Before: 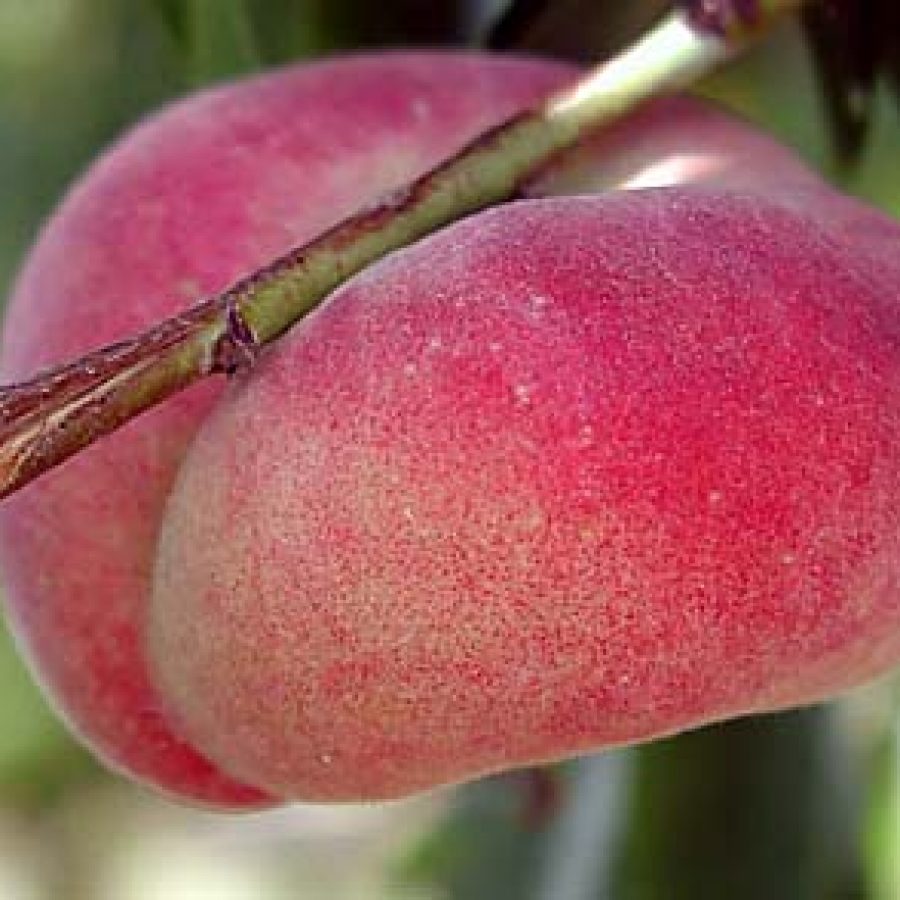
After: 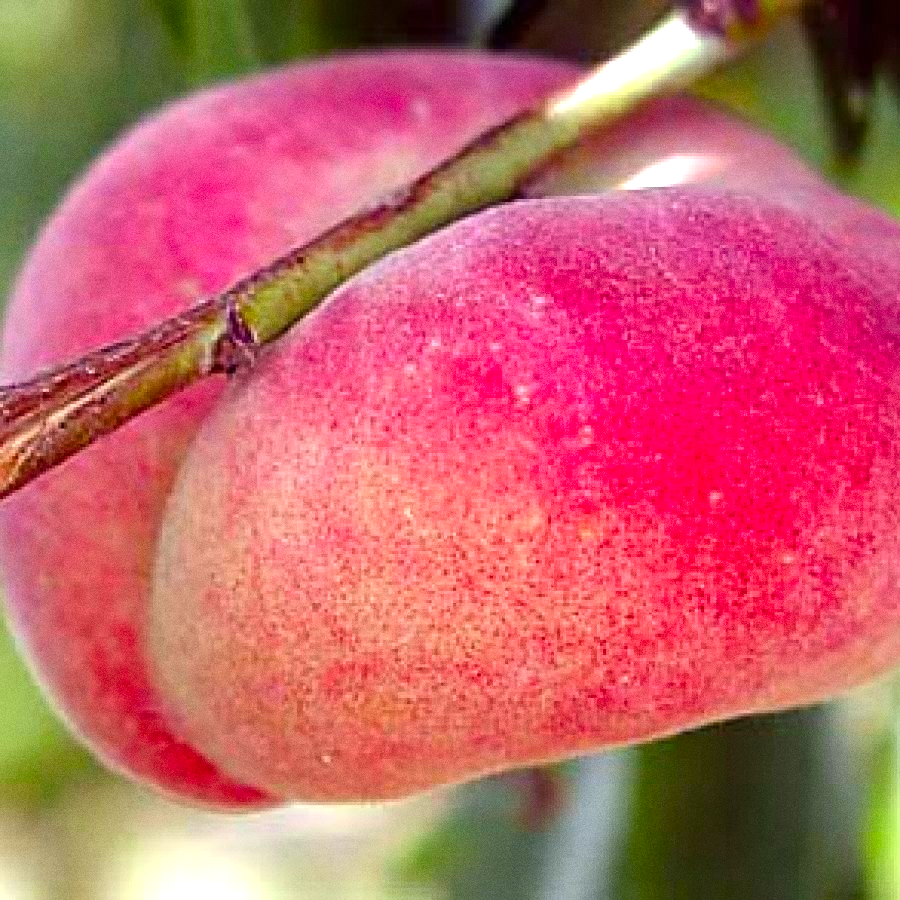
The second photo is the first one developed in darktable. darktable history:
exposure: black level correction 0, exposure 0.7 EV, compensate exposure bias true, compensate highlight preservation false
grain: coarseness 0.09 ISO
white balance: emerald 1
color balance rgb: perceptual saturation grading › global saturation 20%, global vibrance 20%
